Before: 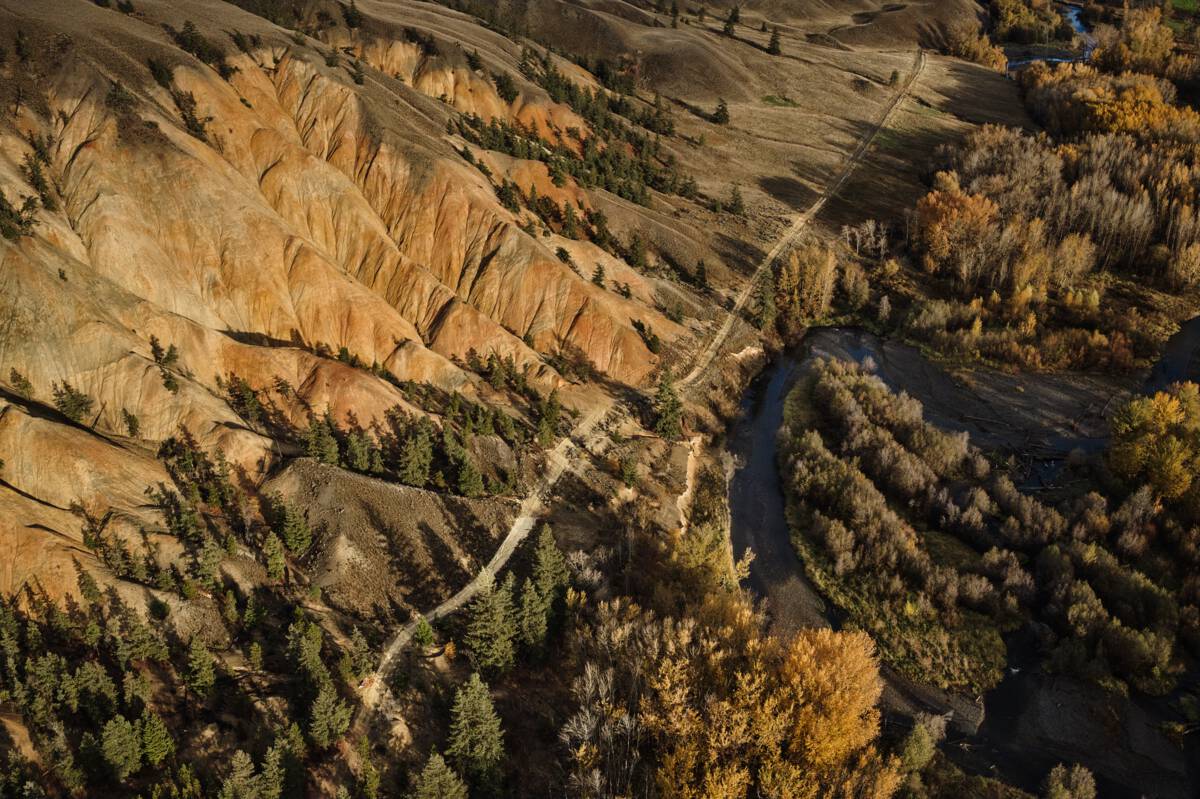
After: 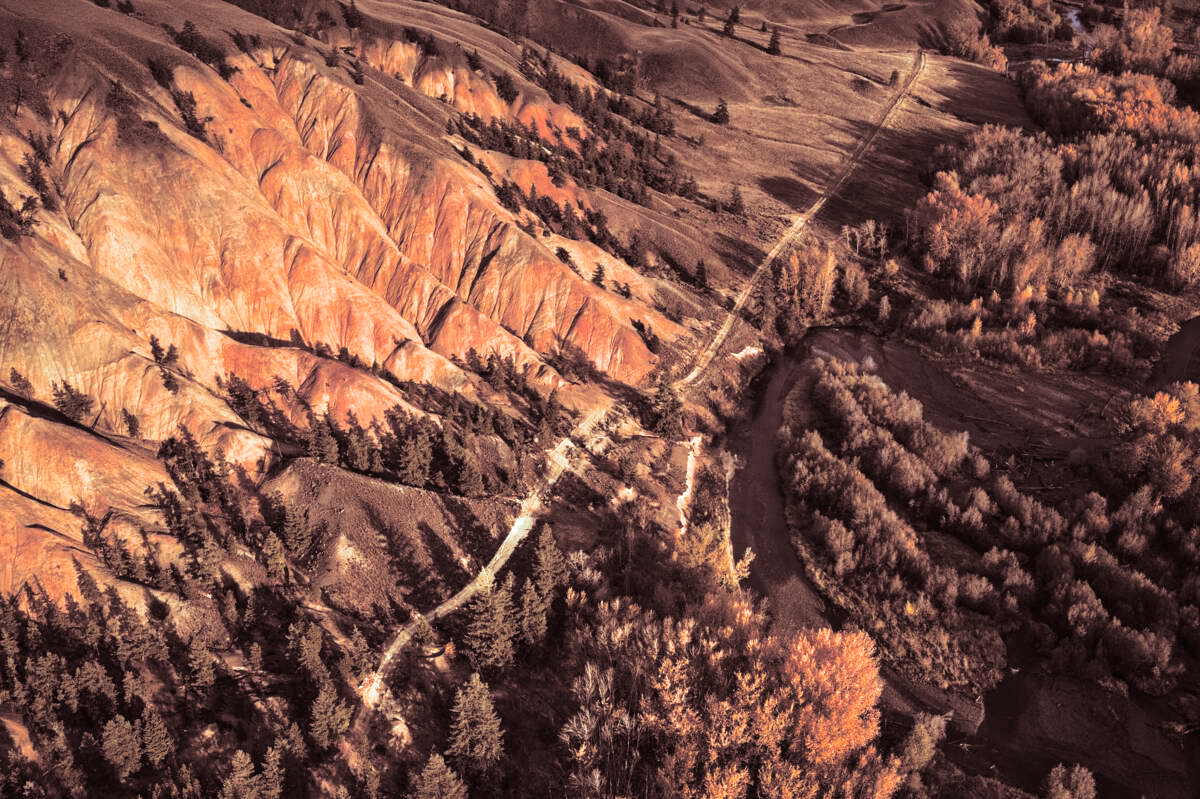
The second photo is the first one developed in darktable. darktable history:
split-toning: shadows › saturation 0.3, highlights › hue 180°, highlights › saturation 0.3, compress 0%
color zones: curves: ch1 [(0.263, 0.53) (0.376, 0.287) (0.487, 0.512) (0.748, 0.547) (1, 0.513)]; ch2 [(0.262, 0.45) (0.751, 0.477)], mix 31.98%
exposure: black level correction 0, exposure 0.7 EV, compensate exposure bias true, compensate highlight preservation false
